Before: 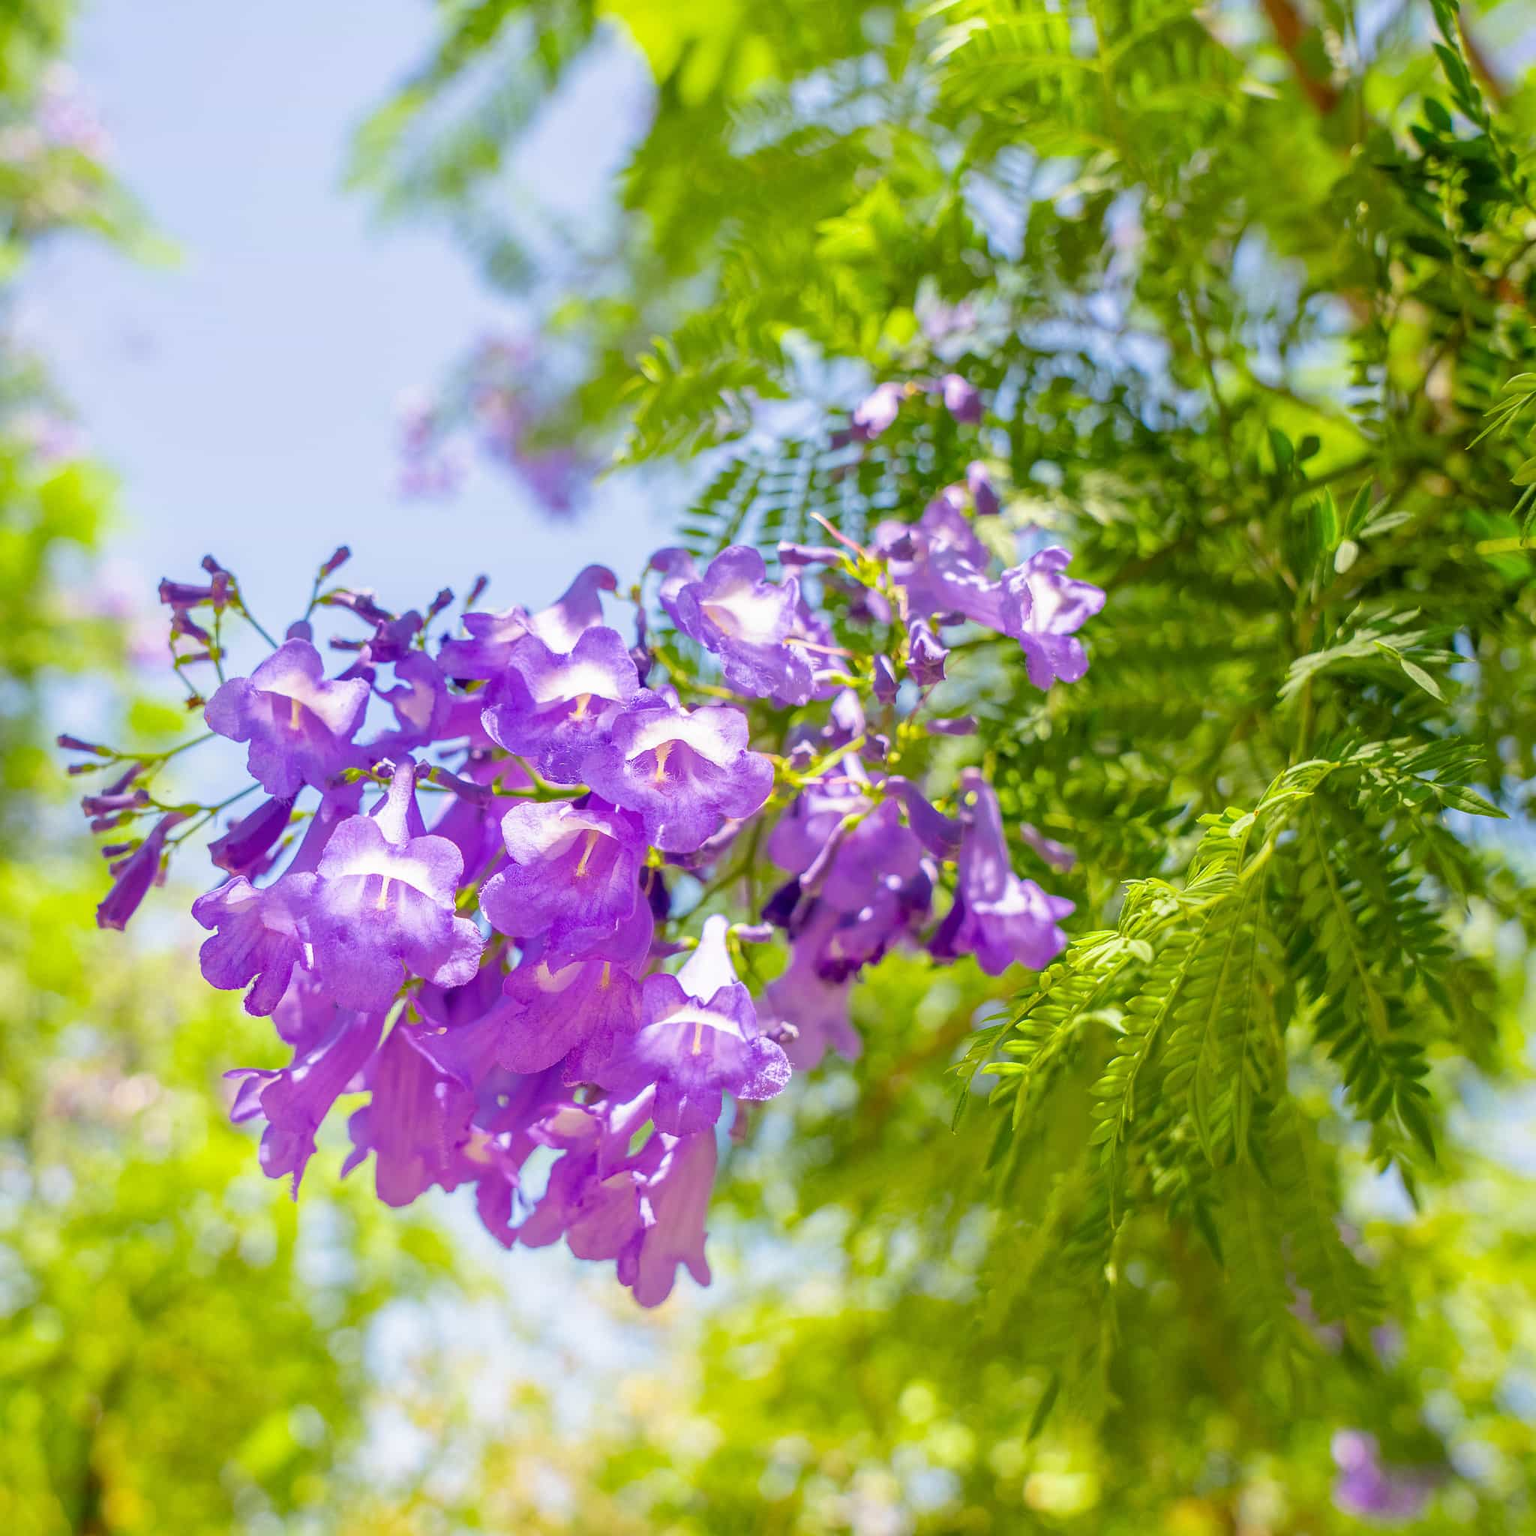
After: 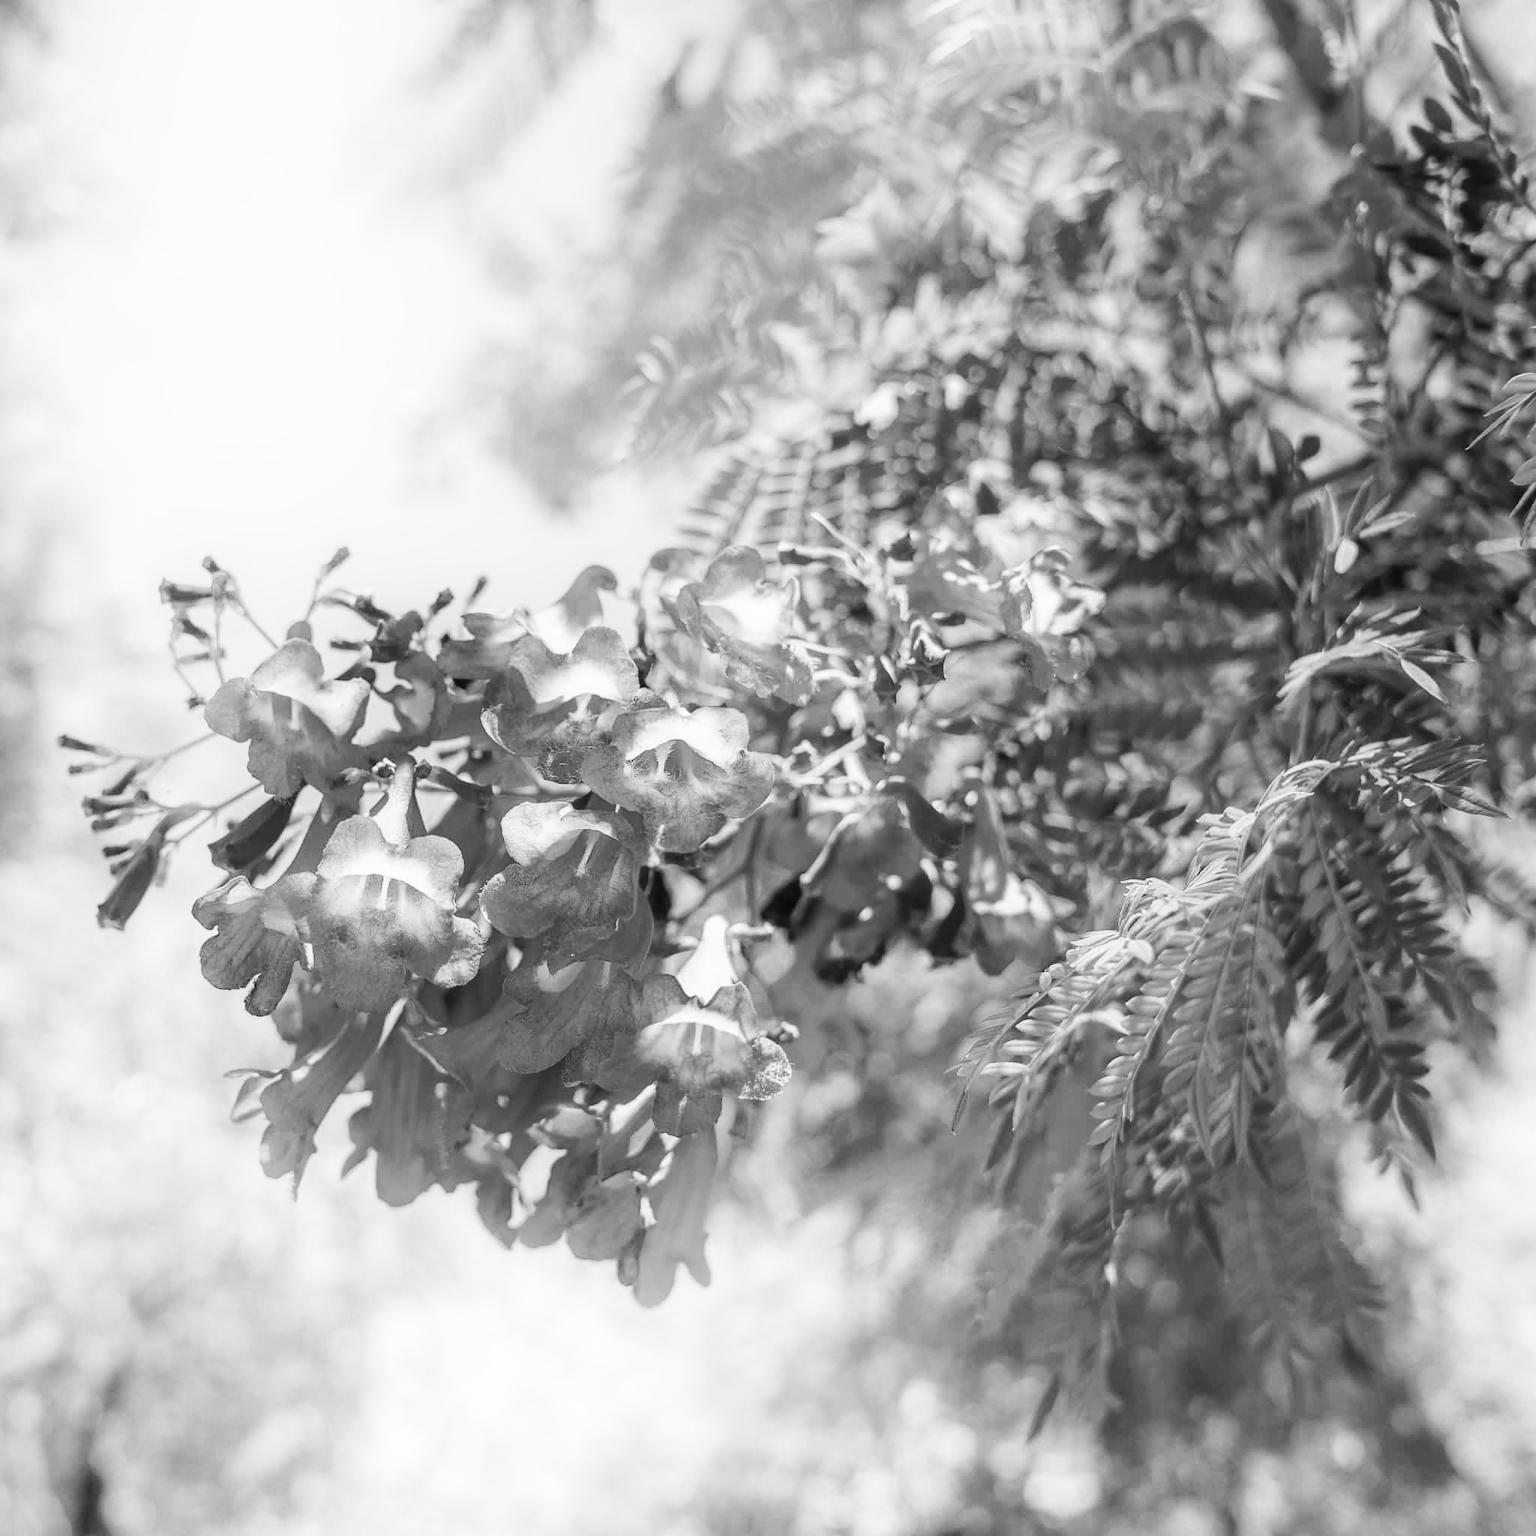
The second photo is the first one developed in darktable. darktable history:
exposure: compensate highlight preservation false
contrast brightness saturation: contrast 0.22
shadows and highlights: highlights 70.7, soften with gaussian
monochrome: on, module defaults
